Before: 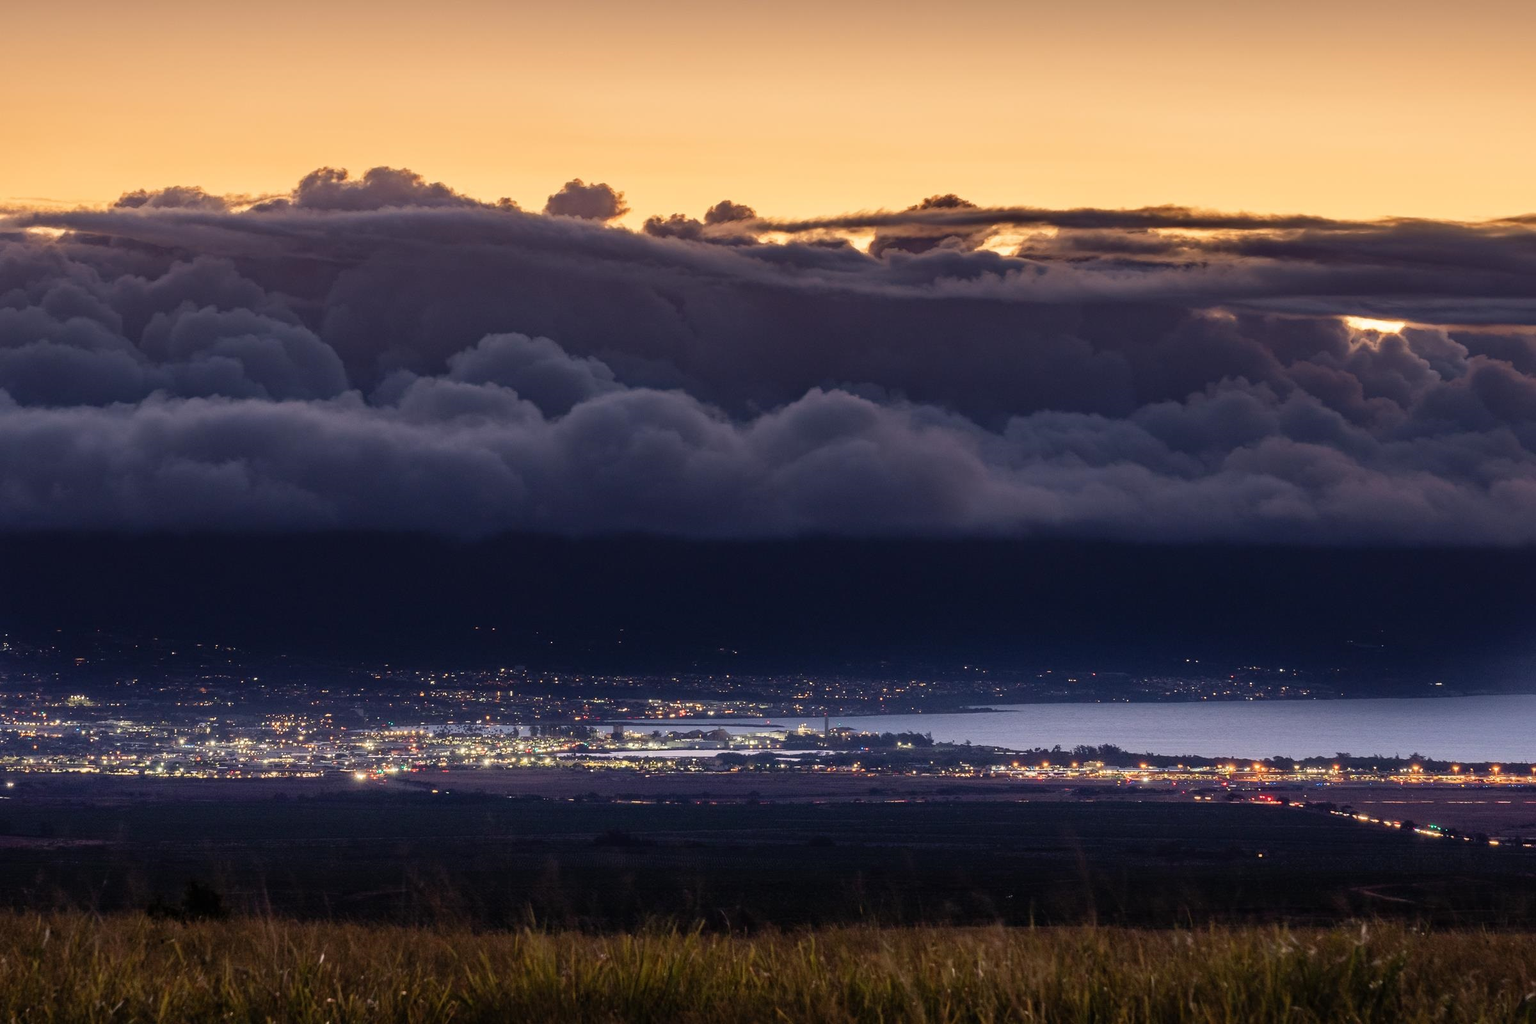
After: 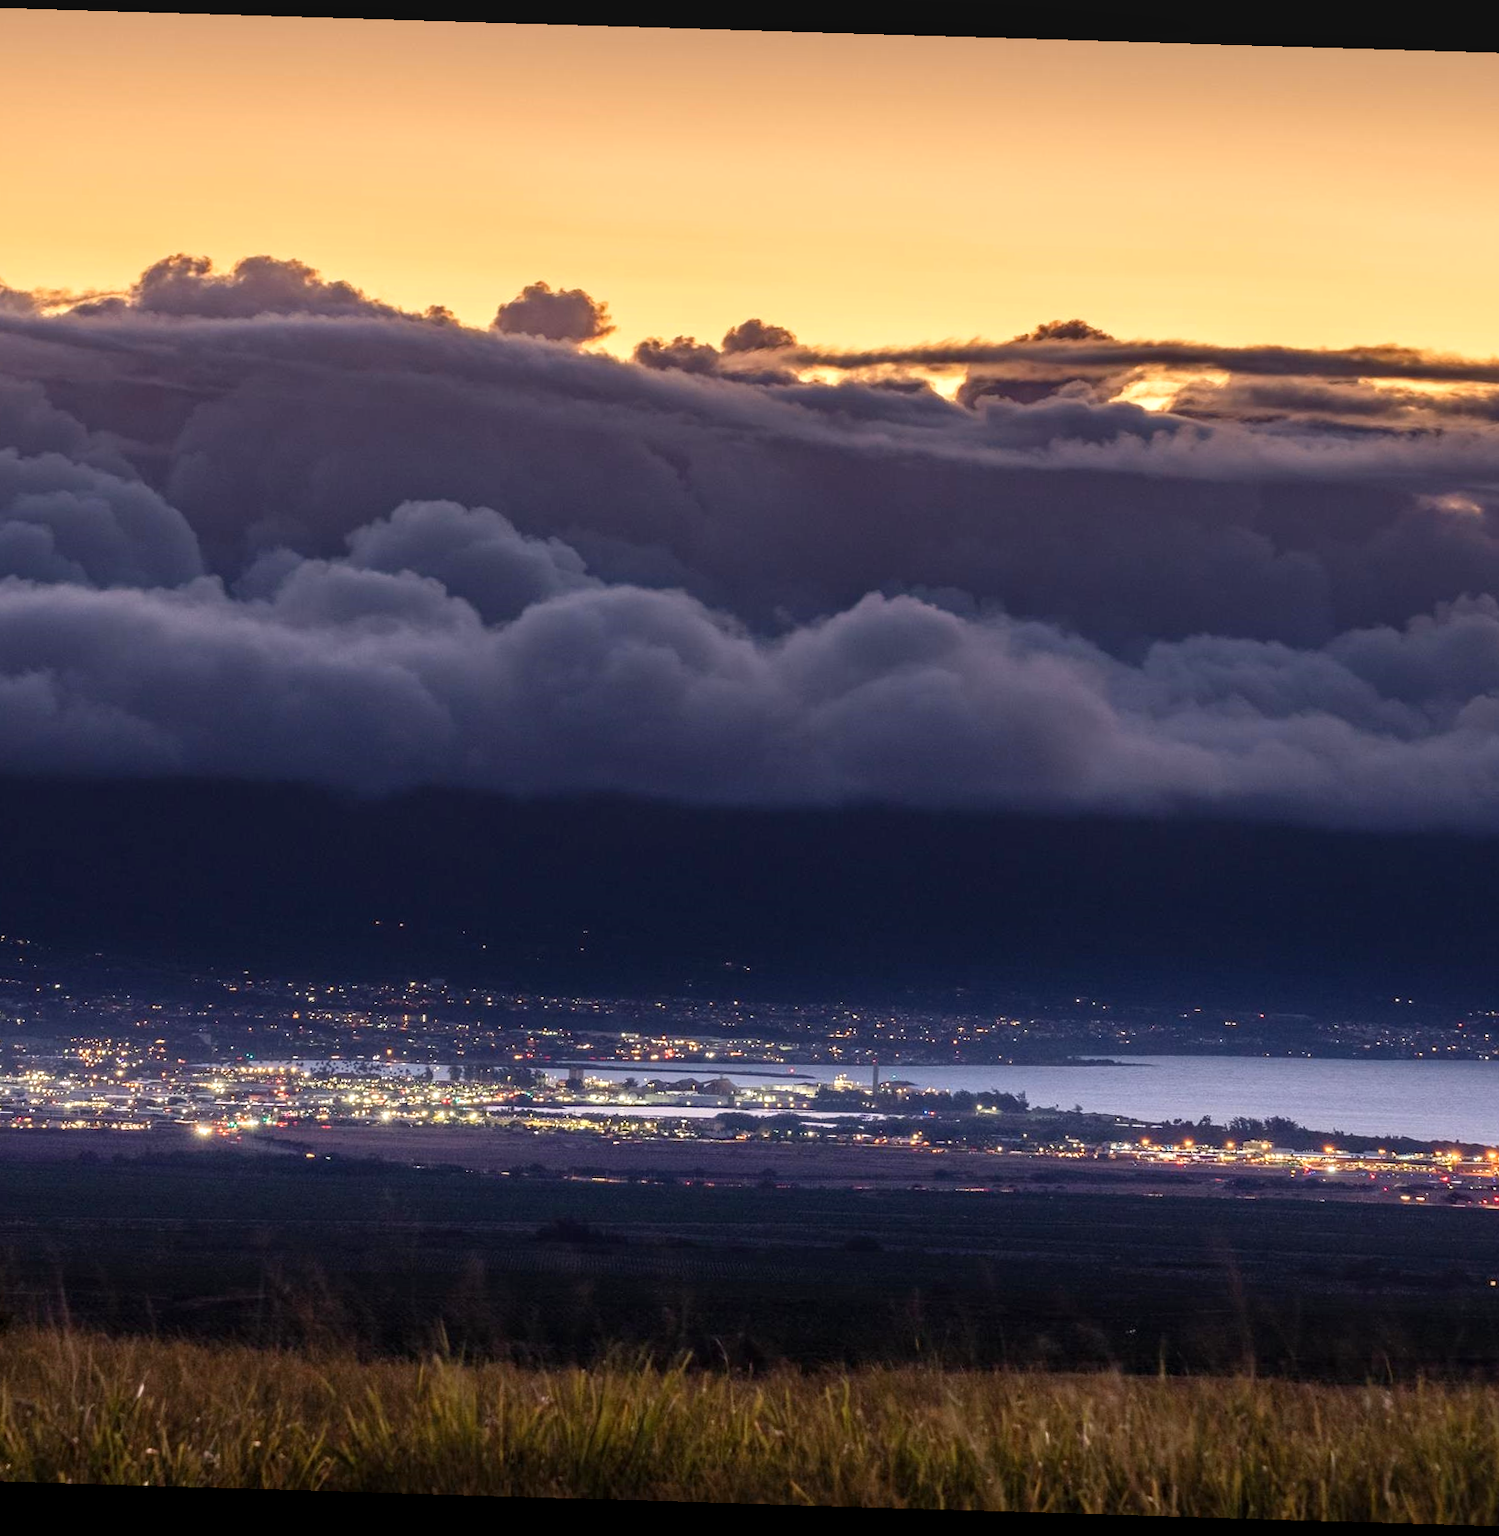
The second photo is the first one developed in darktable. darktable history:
exposure: black level correction 0.001, exposure 0.5 EV, compensate exposure bias true, compensate highlight preservation false
crop and rotate: left 14.436%, right 18.898%
rotate and perspective: rotation 1.72°, automatic cropping off
local contrast: detail 110%
